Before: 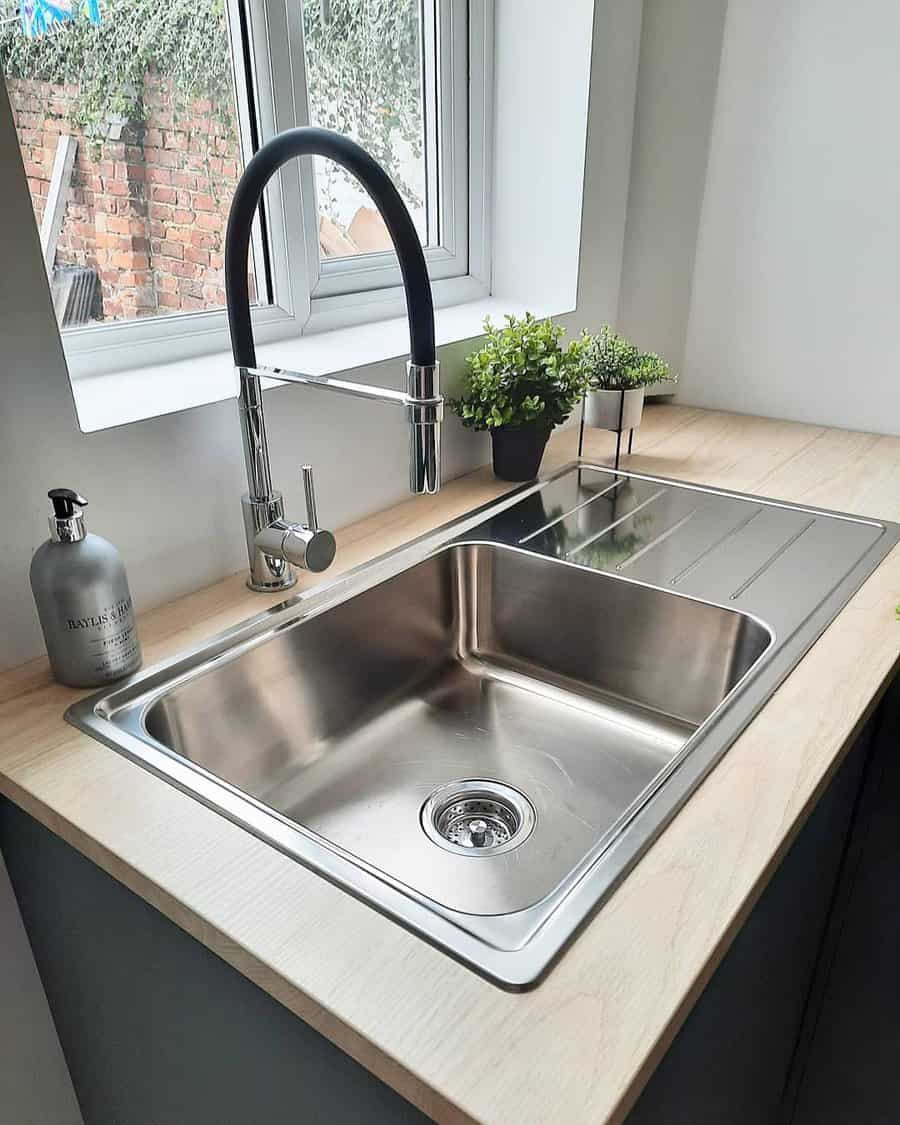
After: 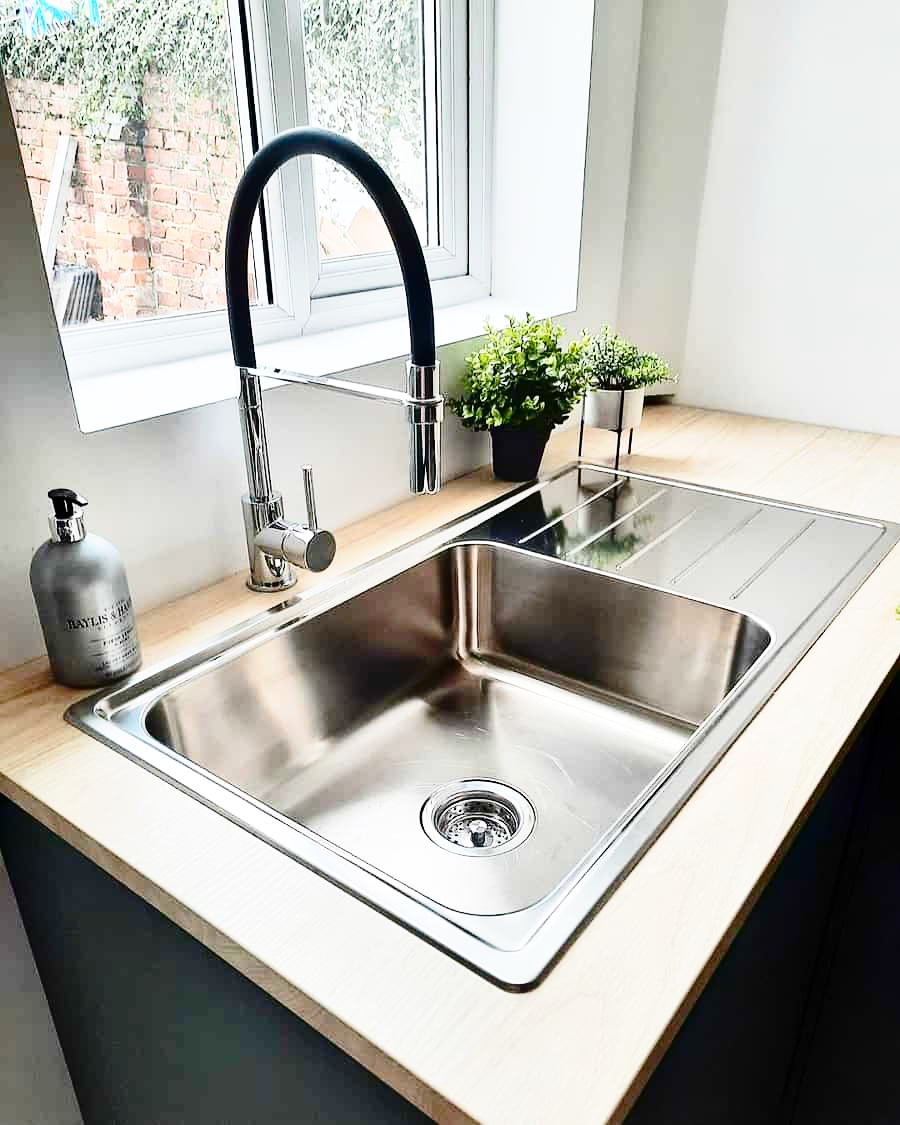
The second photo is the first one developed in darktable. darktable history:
contrast brightness saturation: contrast 0.2, brightness -0.105, saturation 0.096
tone equalizer: edges refinement/feathering 500, mask exposure compensation -1.26 EV, preserve details no
base curve: curves: ch0 [(0, 0) (0.028, 0.03) (0.121, 0.232) (0.46, 0.748) (0.859, 0.968) (1, 1)], preserve colors none
